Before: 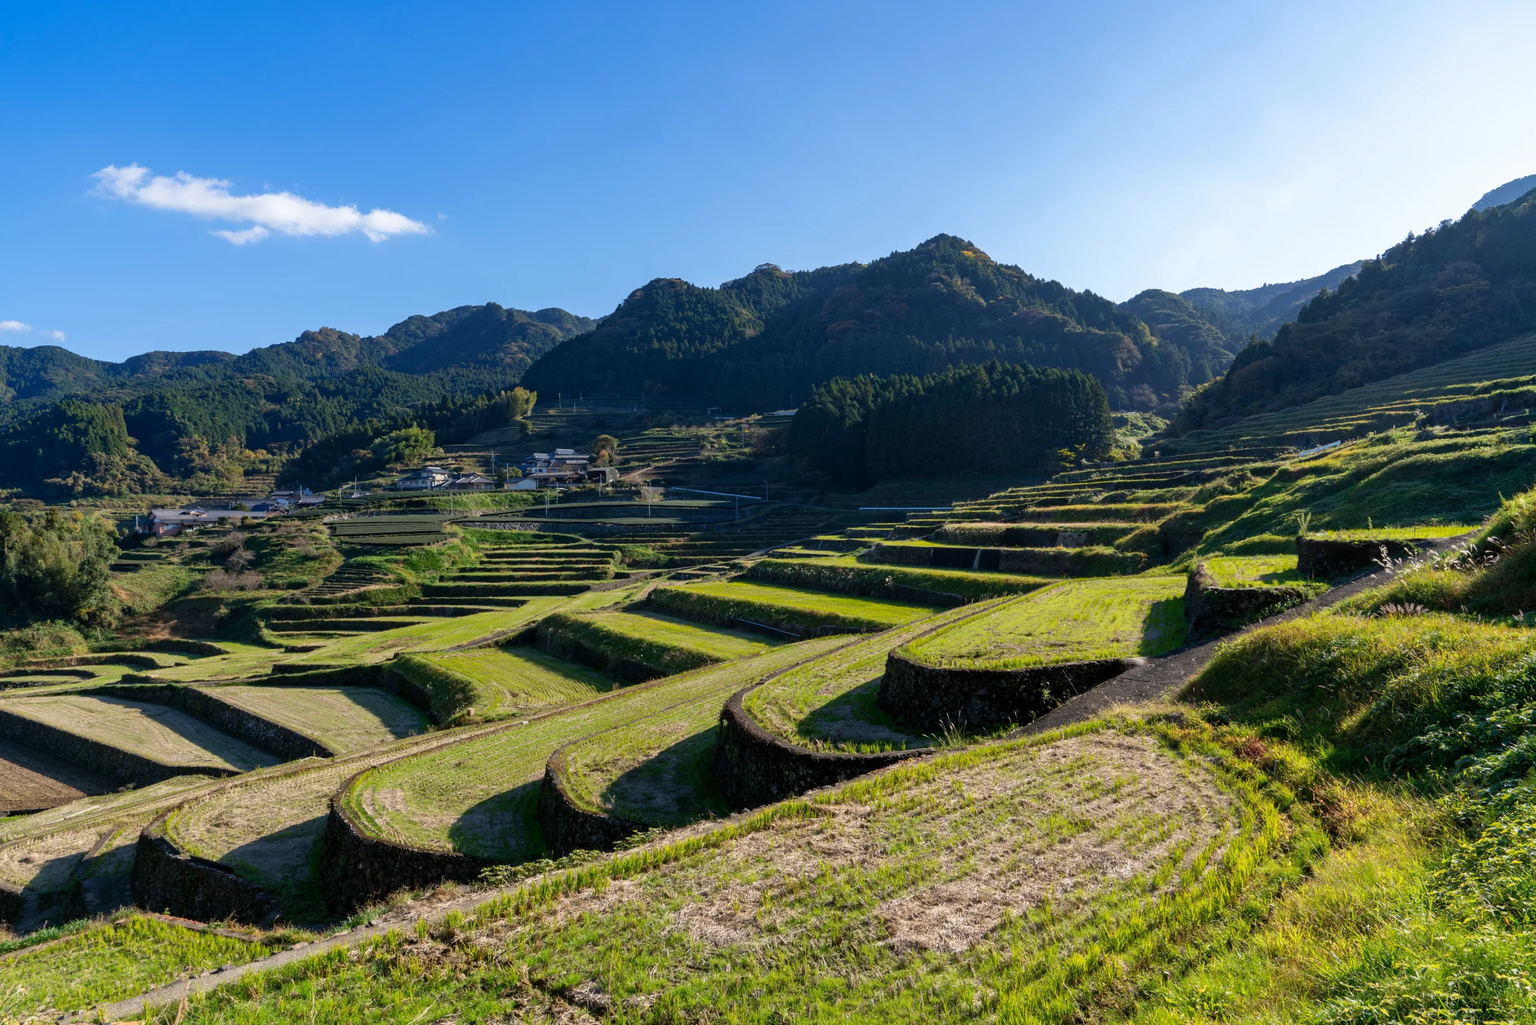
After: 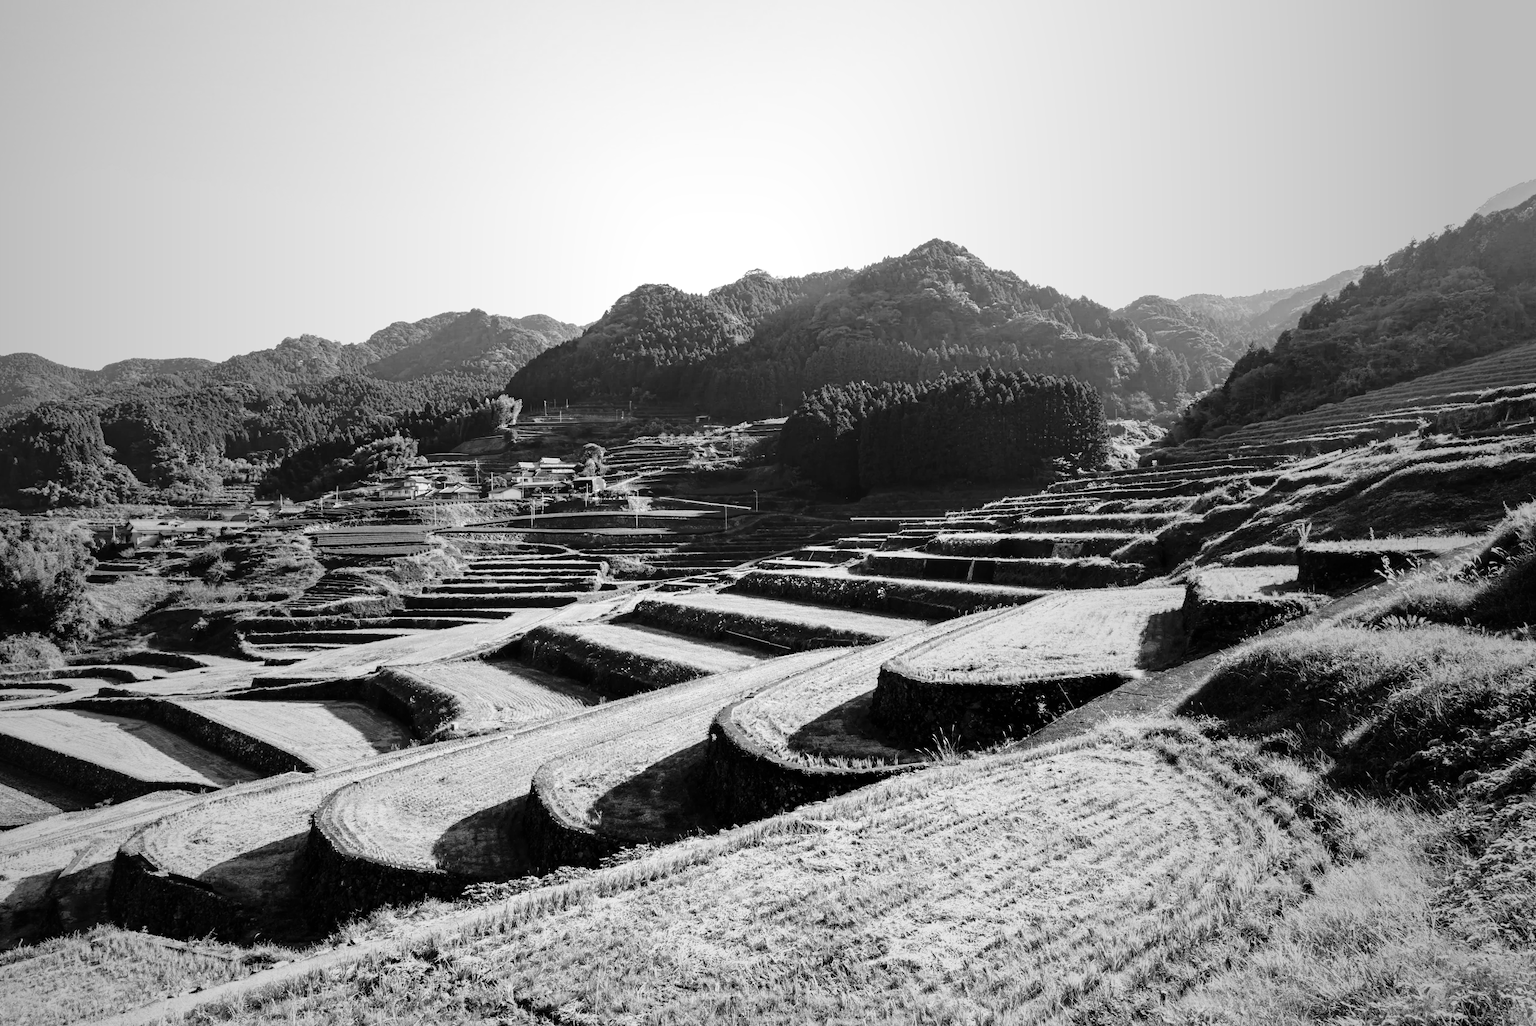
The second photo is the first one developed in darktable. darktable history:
tone equalizer: -8 EV -0.711 EV, -7 EV -0.683 EV, -6 EV -0.598 EV, -5 EV -0.406 EV, -3 EV 0.39 EV, -2 EV 0.6 EV, -1 EV 0.696 EV, +0 EV 0.768 EV
shadows and highlights: shadows 31.74, highlights -32.17, soften with gaussian
base curve: curves: ch0 [(0, 0) (0.028, 0.03) (0.121, 0.232) (0.46, 0.748) (0.859, 0.968) (1, 1)], preserve colors none
crop: left 1.654%, right 0.28%, bottom 1.735%
exposure: exposure 0.196 EV, compensate highlight preservation false
vignetting: fall-off start 17.65%, fall-off radius 136.86%, center (-0.064, -0.305), width/height ratio 0.625, shape 0.592
color calibration: output gray [0.18, 0.41, 0.41, 0], x 0.37, y 0.382, temperature 4316.87 K
